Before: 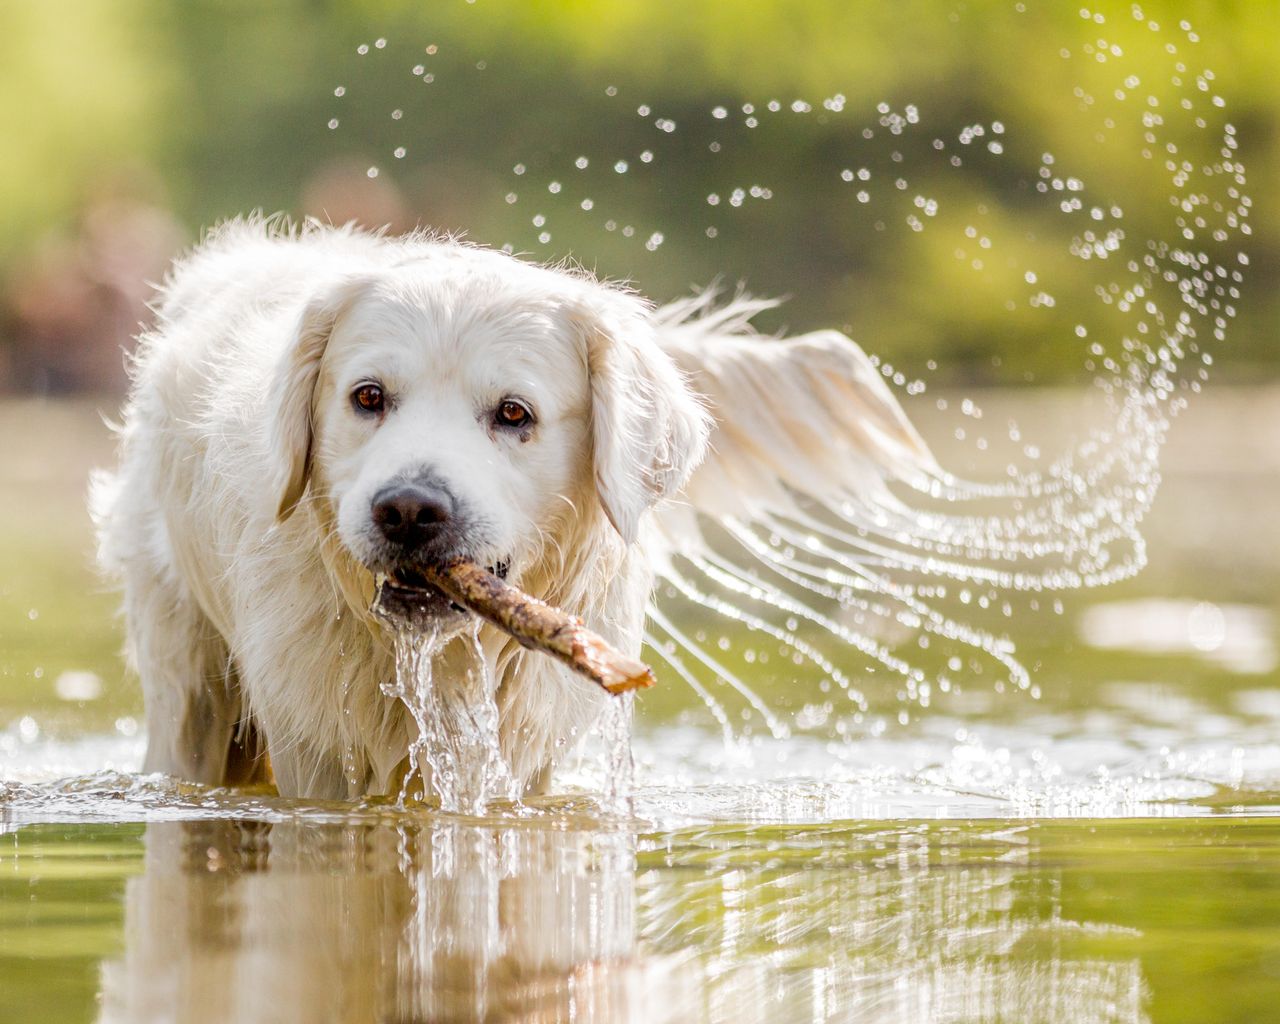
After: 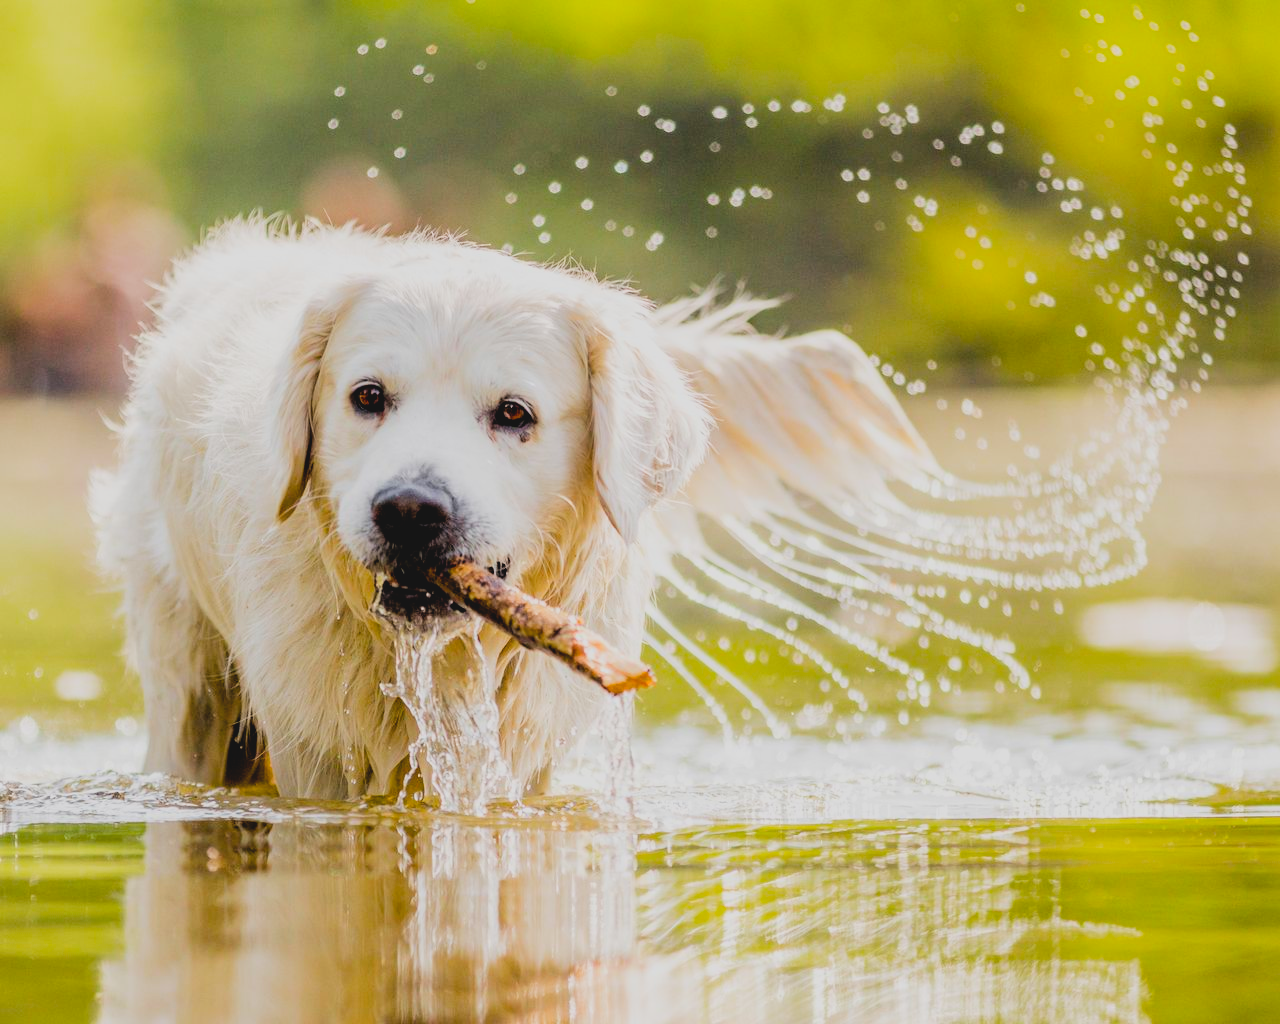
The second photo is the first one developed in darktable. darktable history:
color balance rgb: perceptual saturation grading › global saturation 20%, global vibrance 20%
contrast brightness saturation: contrast -0.1, brightness 0.05, saturation 0.08
filmic rgb: black relative exposure -5 EV, hardness 2.88, contrast 1.3, highlights saturation mix -30%
